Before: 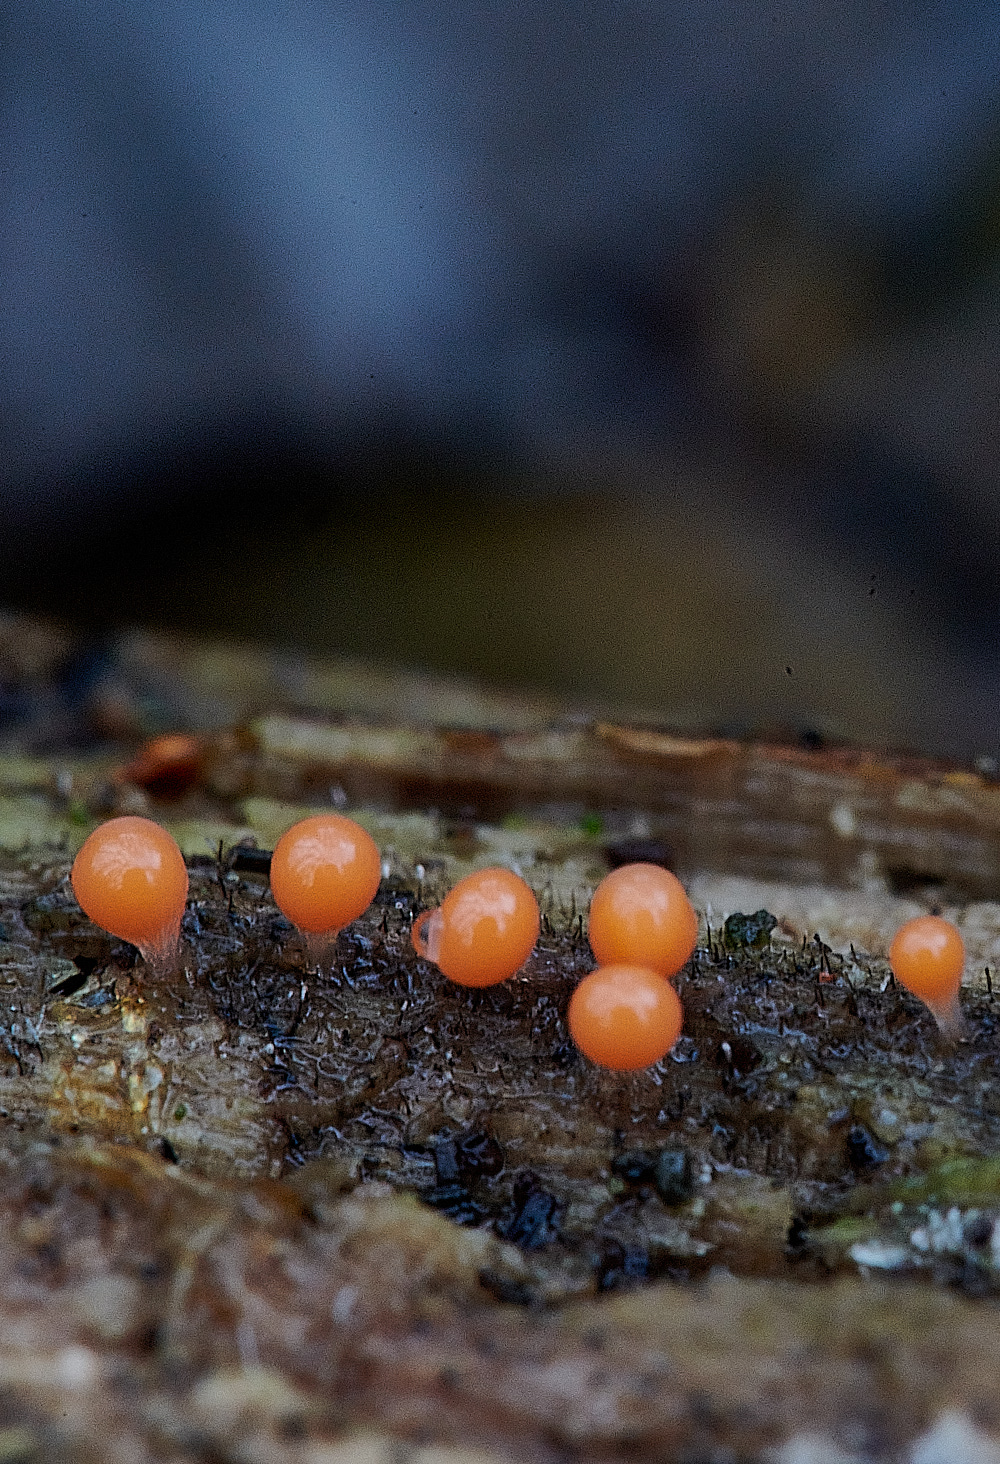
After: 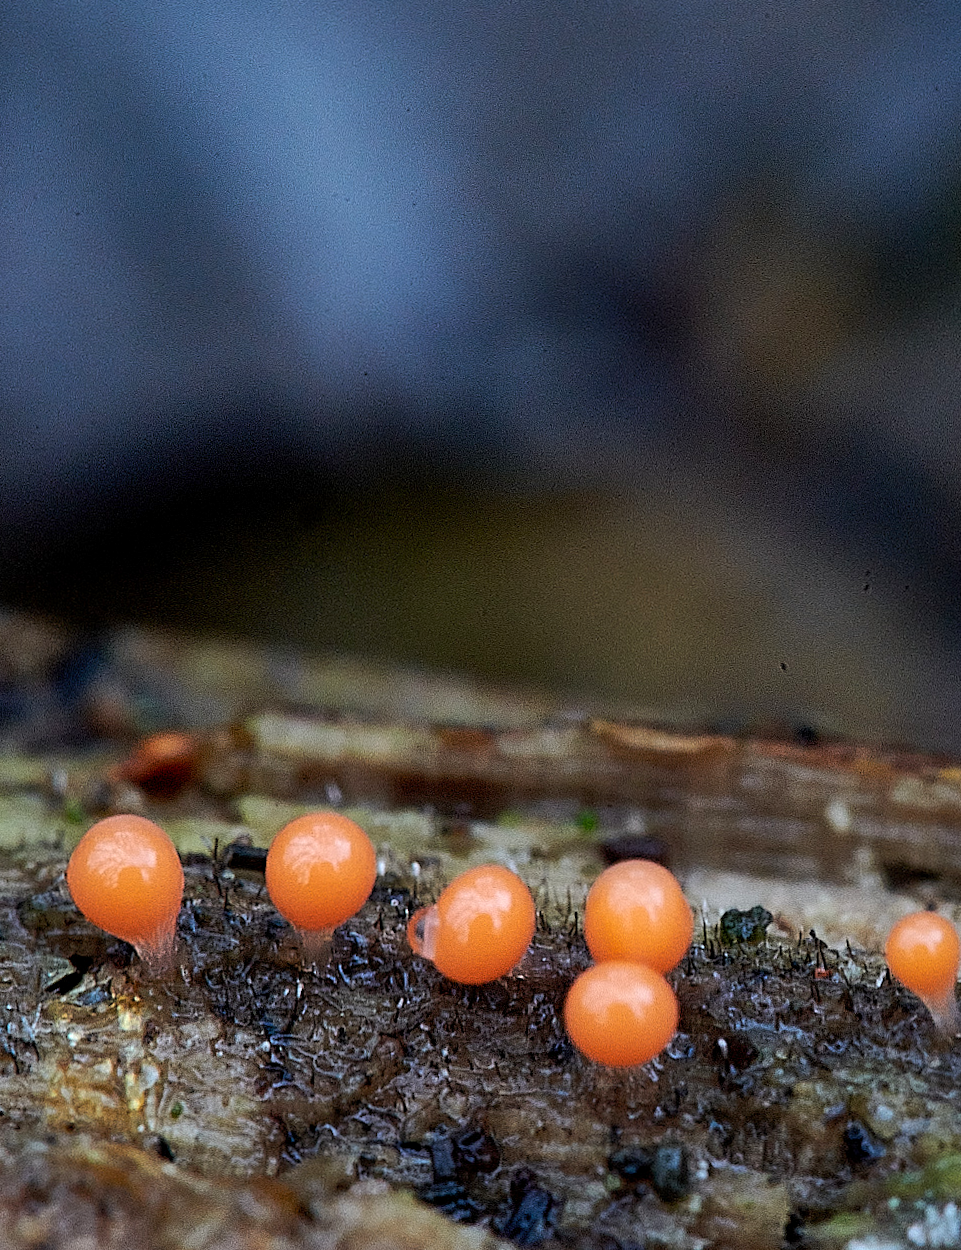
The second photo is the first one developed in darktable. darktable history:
crop and rotate: angle 0.2°, left 0.275%, right 3.127%, bottom 14.18%
exposure: black level correction 0.001, exposure -0.125 EV, compensate exposure bias true, compensate highlight preservation false
